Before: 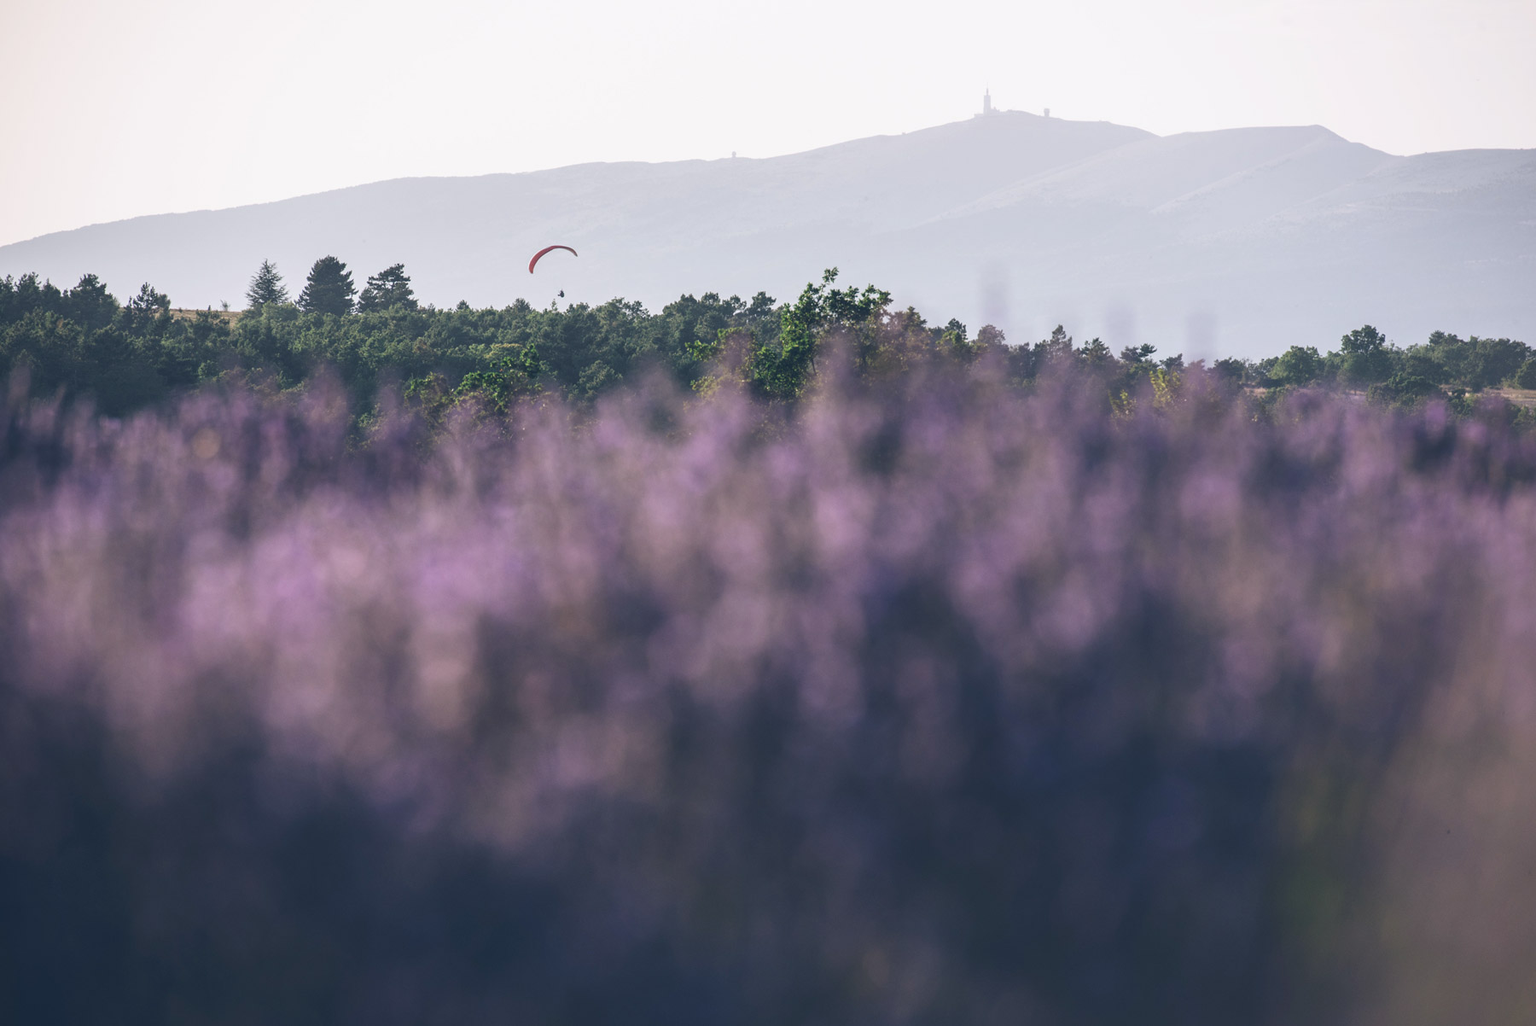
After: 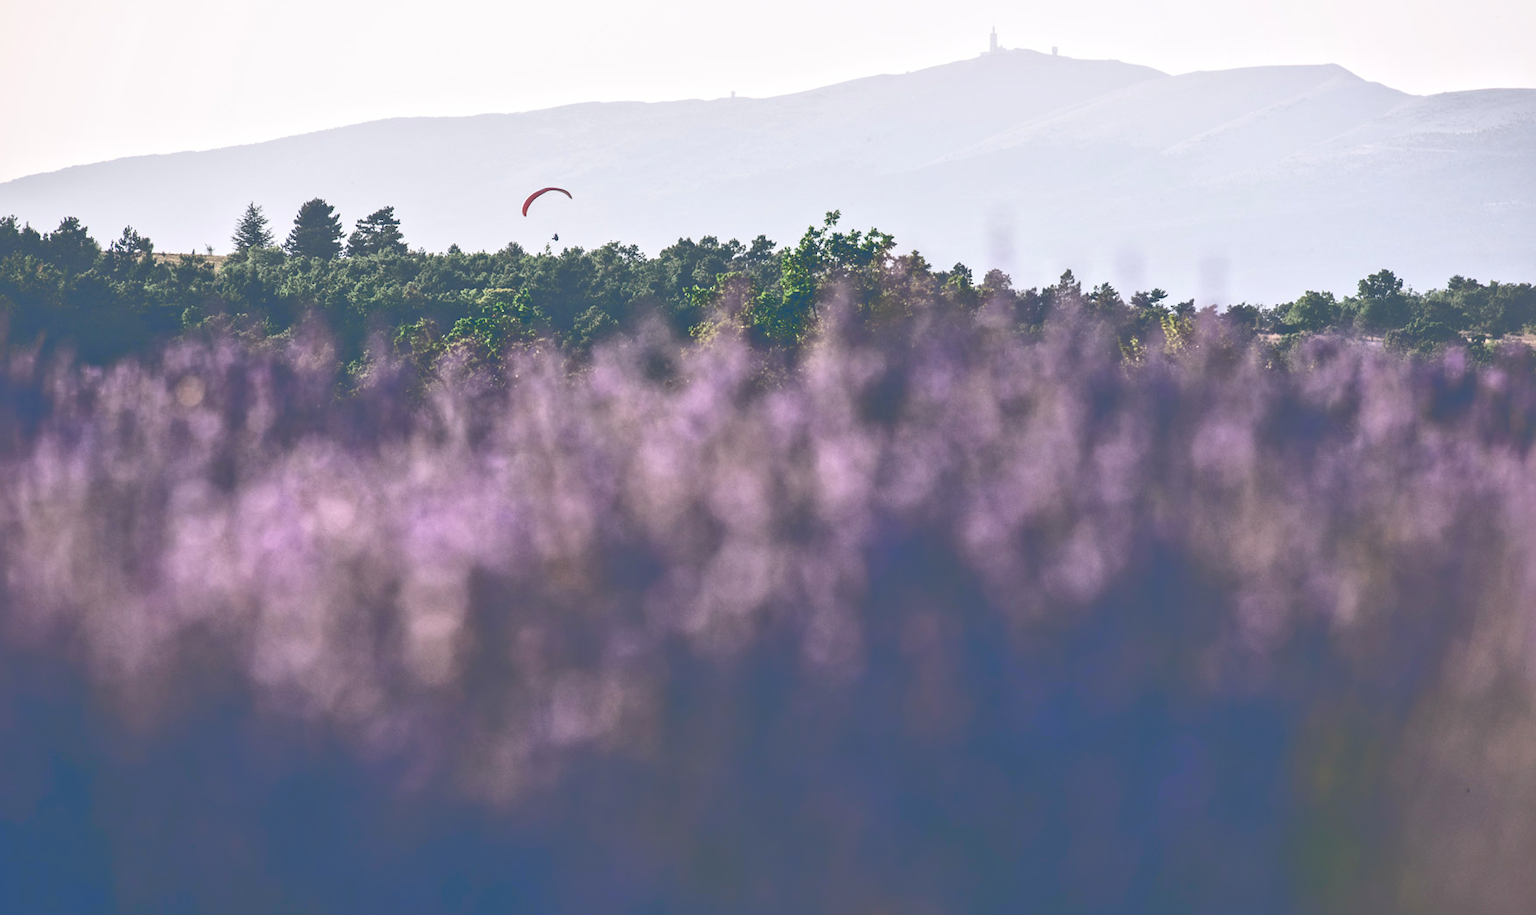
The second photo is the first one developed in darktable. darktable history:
local contrast: mode bilateral grid, contrast 21, coarseness 19, detail 163%, midtone range 0.2
crop: left 1.443%, top 6.198%, right 1.324%, bottom 7.027%
tone curve: curves: ch0 [(0, 0) (0.003, 0.319) (0.011, 0.319) (0.025, 0.323) (0.044, 0.323) (0.069, 0.327) (0.1, 0.33) (0.136, 0.338) (0.177, 0.348) (0.224, 0.361) (0.277, 0.374) (0.335, 0.398) (0.399, 0.444) (0.468, 0.516) (0.543, 0.595) (0.623, 0.694) (0.709, 0.793) (0.801, 0.883) (0.898, 0.942) (1, 1)], color space Lab, linked channels, preserve colors none
